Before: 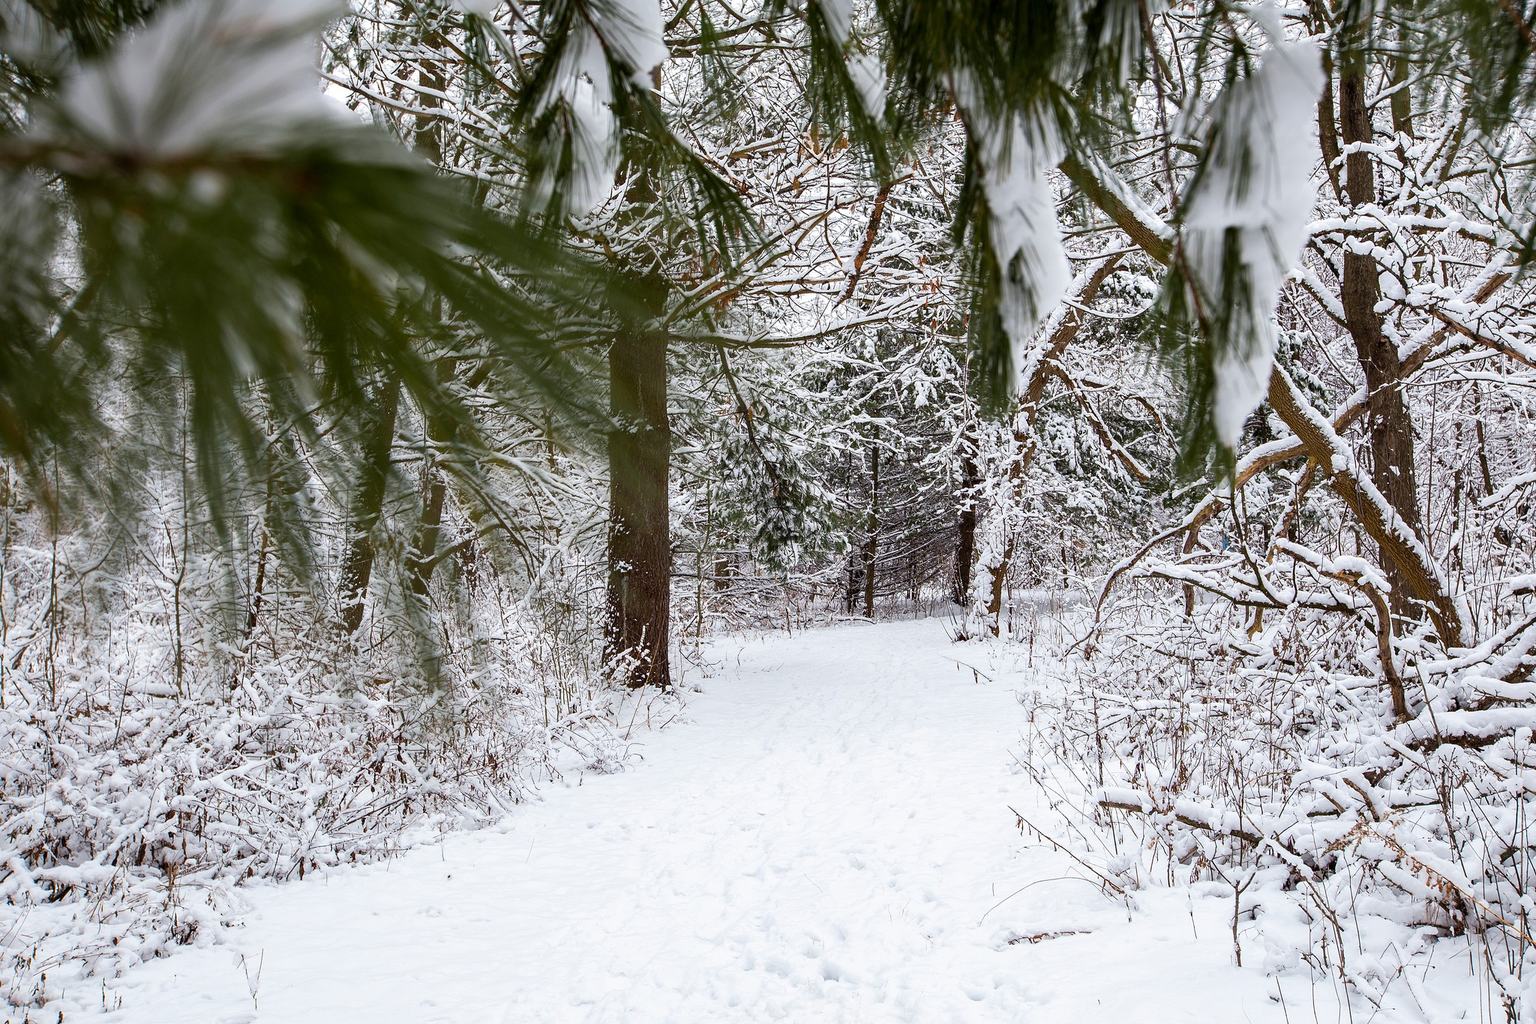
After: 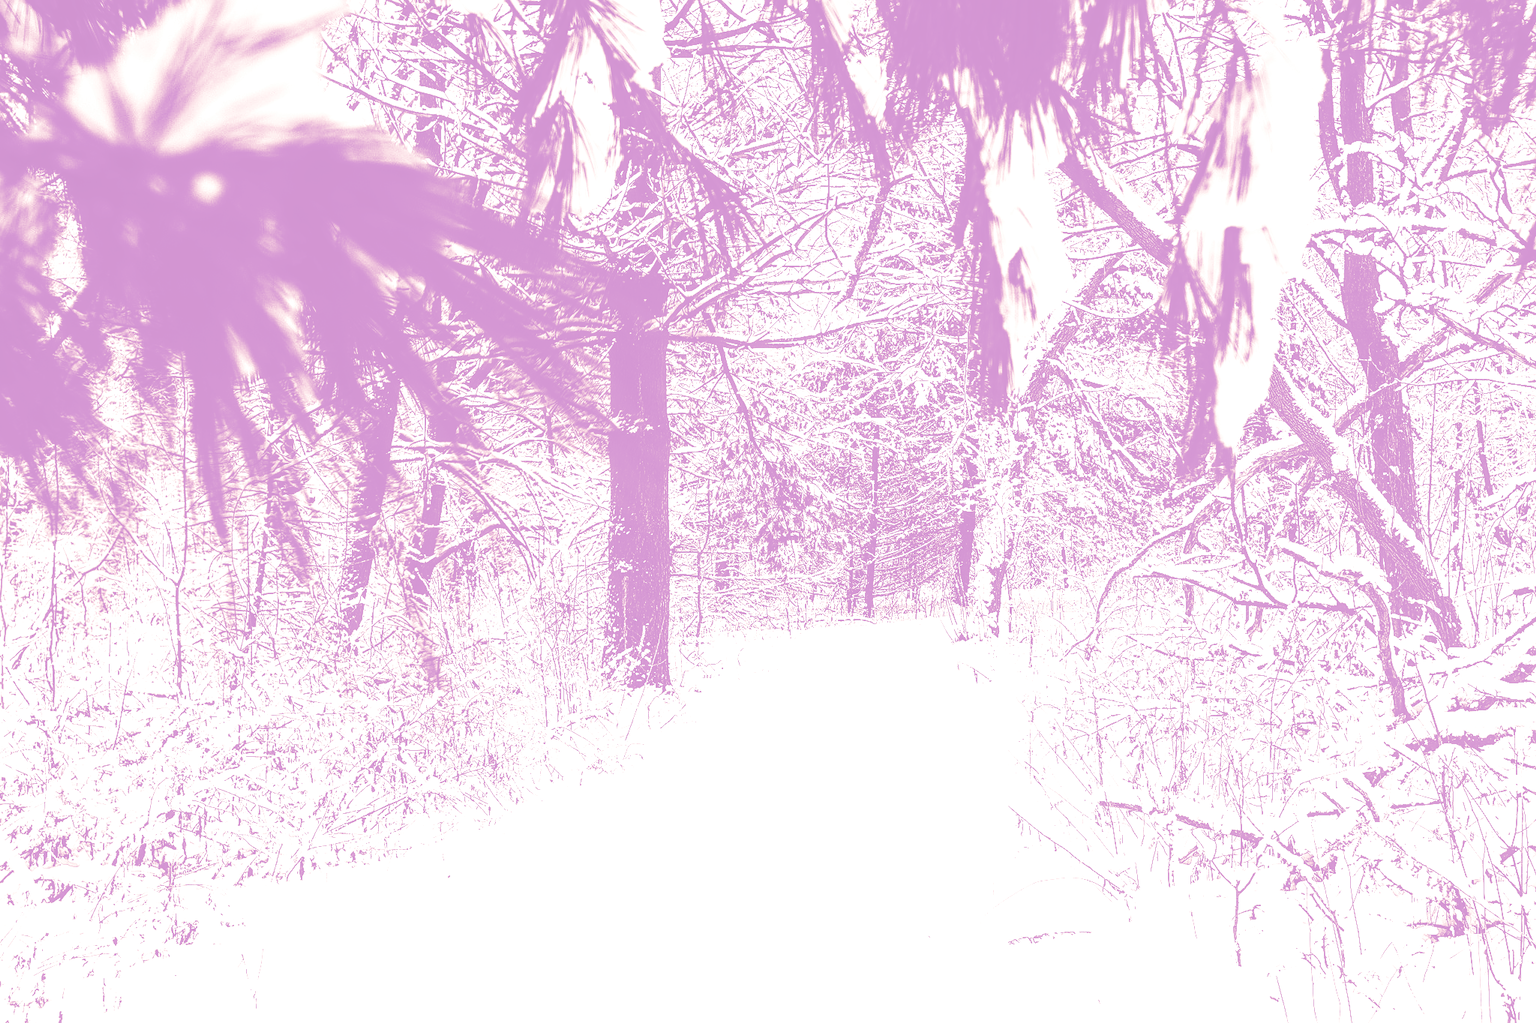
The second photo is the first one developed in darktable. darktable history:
tone equalizer: -8 EV -0.75 EV, -7 EV -0.7 EV, -6 EV -0.6 EV, -5 EV -0.4 EV, -3 EV 0.4 EV, -2 EV 0.6 EV, -1 EV 0.7 EV, +0 EV 0.75 EV, edges refinement/feathering 500, mask exposure compensation -1.57 EV, preserve details no
color balance rgb: perceptual saturation grading › global saturation 20%, perceptual saturation grading › highlights -25%, perceptual saturation grading › shadows 25%
local contrast: on, module defaults
split-toning: shadows › hue 216°, shadows › saturation 1, highlights › hue 57.6°, balance -33.4
colorize: hue 331.2°, saturation 69%, source mix 30.28%, lightness 69.02%, version 1
tone curve: curves: ch0 [(0, 0) (0.003, 0.005) (0.011, 0.008) (0.025, 0.01) (0.044, 0.014) (0.069, 0.017) (0.1, 0.022) (0.136, 0.028) (0.177, 0.037) (0.224, 0.049) (0.277, 0.091) (0.335, 0.168) (0.399, 0.292) (0.468, 0.463) (0.543, 0.637) (0.623, 0.792) (0.709, 0.903) (0.801, 0.963) (0.898, 0.985) (1, 1)], preserve colors none
sharpen: on, module defaults
